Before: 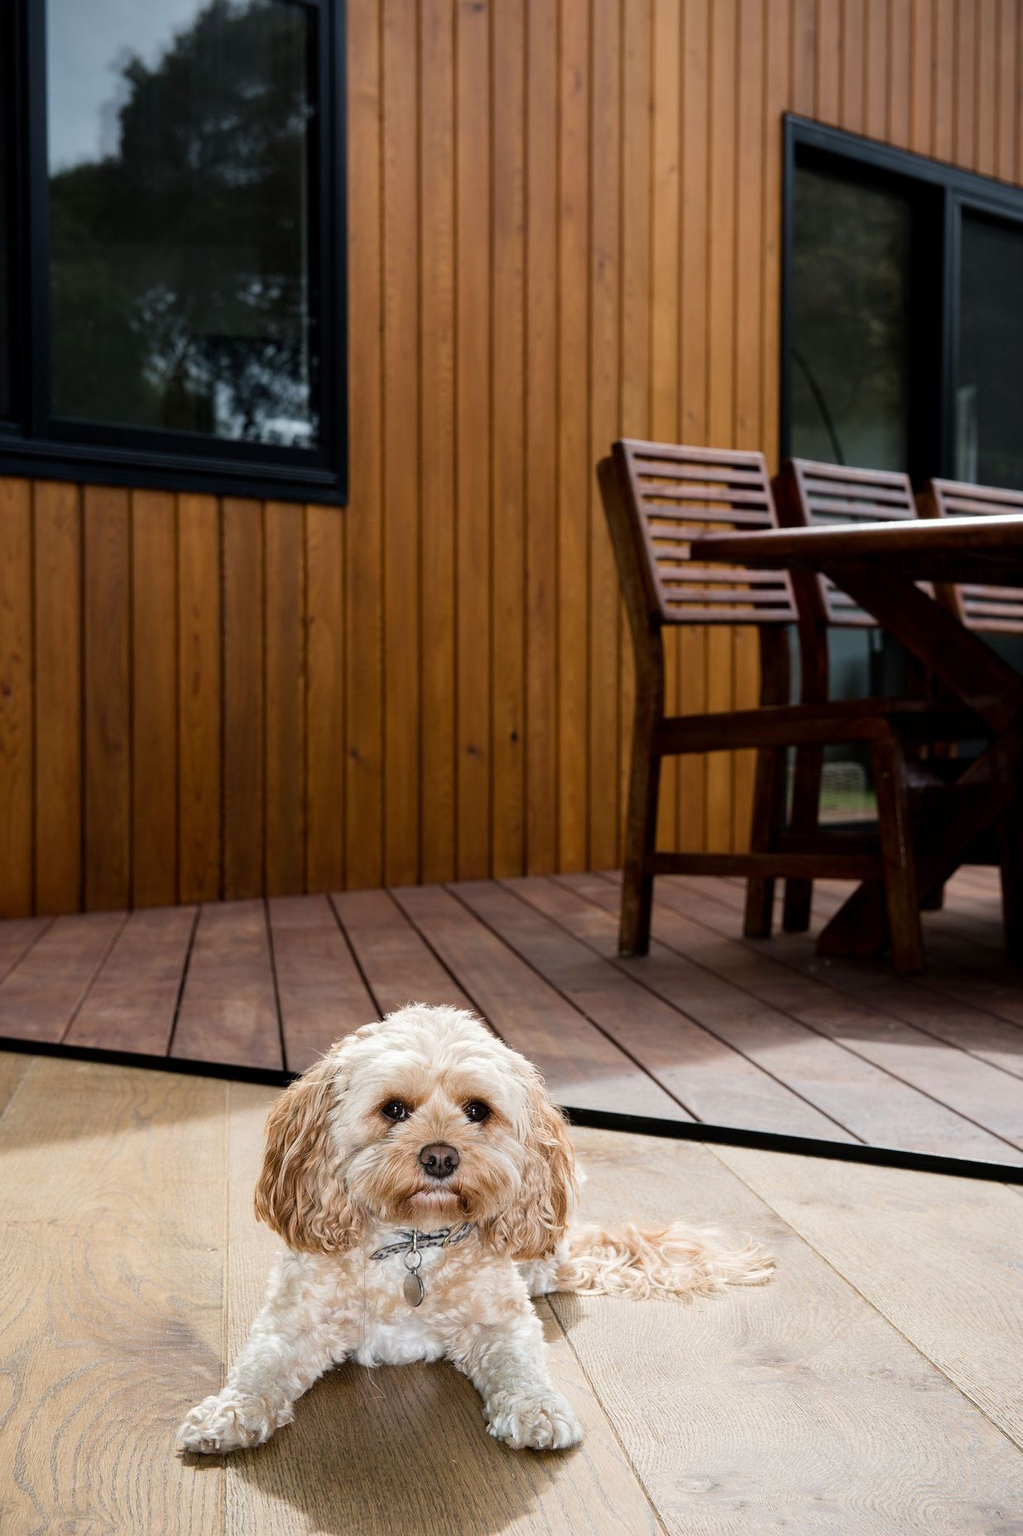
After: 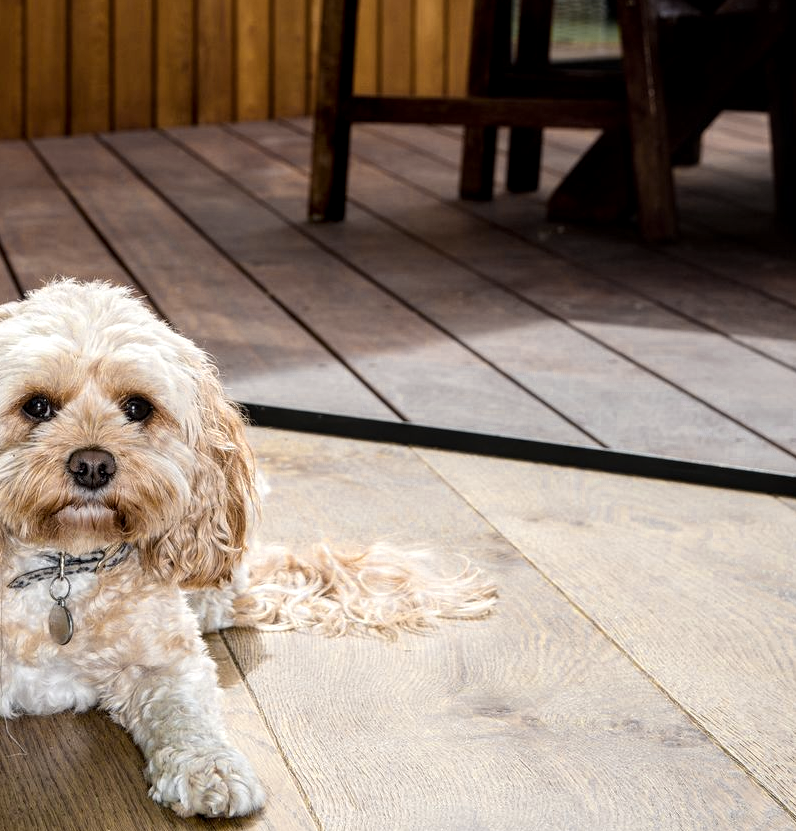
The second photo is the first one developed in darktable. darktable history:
crop and rotate: left 35.52%, top 50.375%, bottom 4.82%
local contrast: highlights 35%, detail 134%
color zones: curves: ch0 [(0.004, 0.306) (0.107, 0.448) (0.252, 0.656) (0.41, 0.398) (0.595, 0.515) (0.768, 0.628)]; ch1 [(0.07, 0.323) (0.151, 0.452) (0.252, 0.608) (0.346, 0.221) (0.463, 0.189) (0.61, 0.368) (0.735, 0.395) (0.921, 0.412)]; ch2 [(0, 0.476) (0.132, 0.512) (0.243, 0.512) (0.397, 0.48) (0.522, 0.376) (0.634, 0.536) (0.761, 0.46)]
